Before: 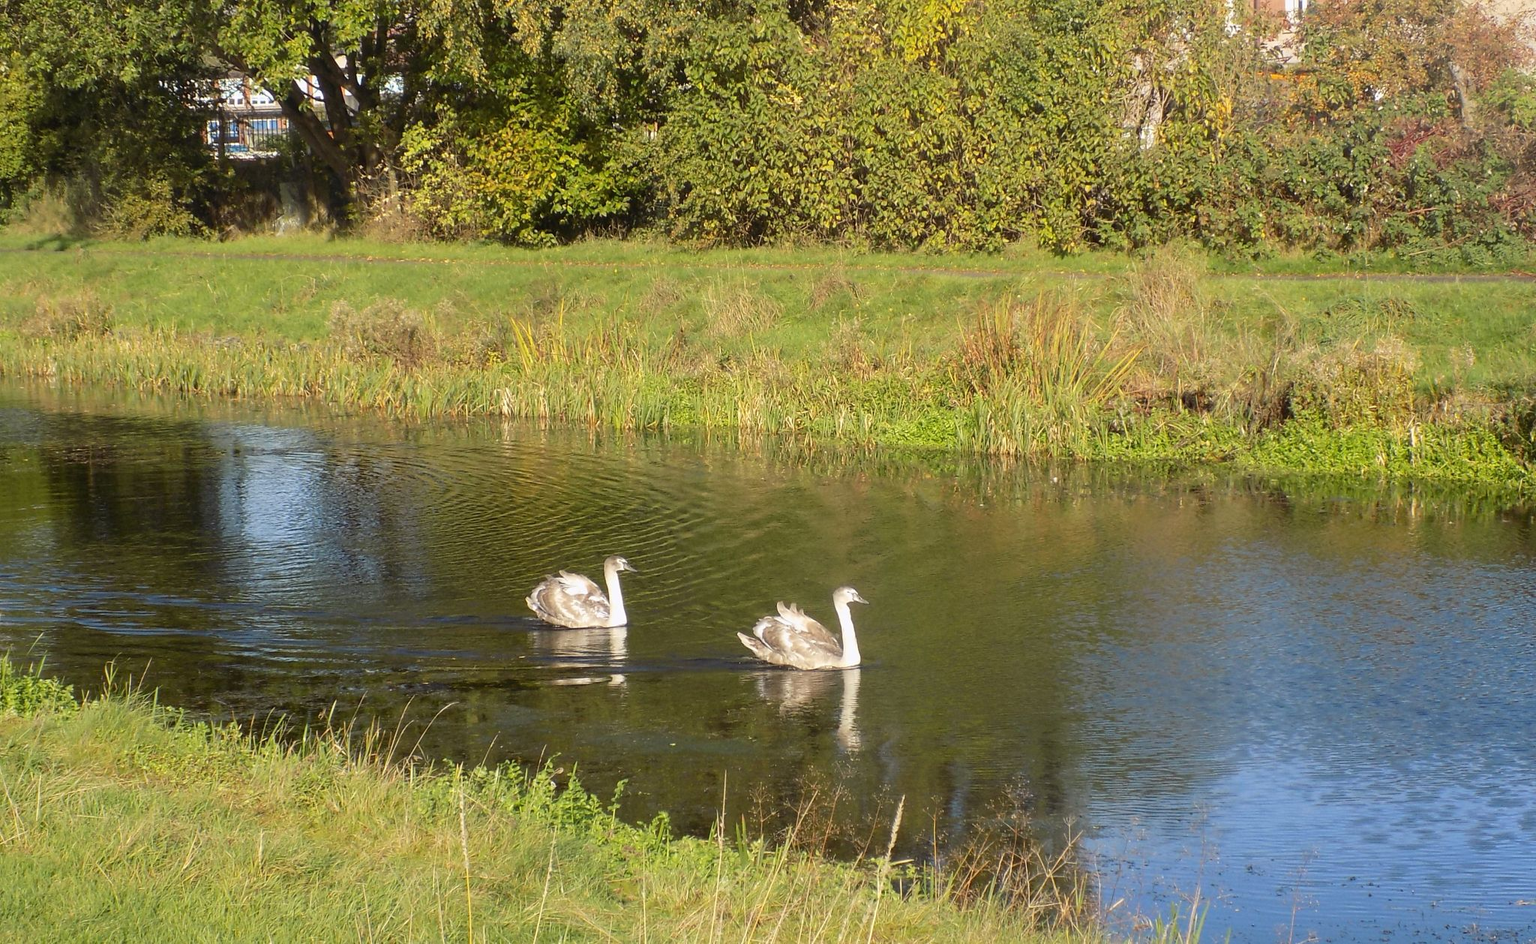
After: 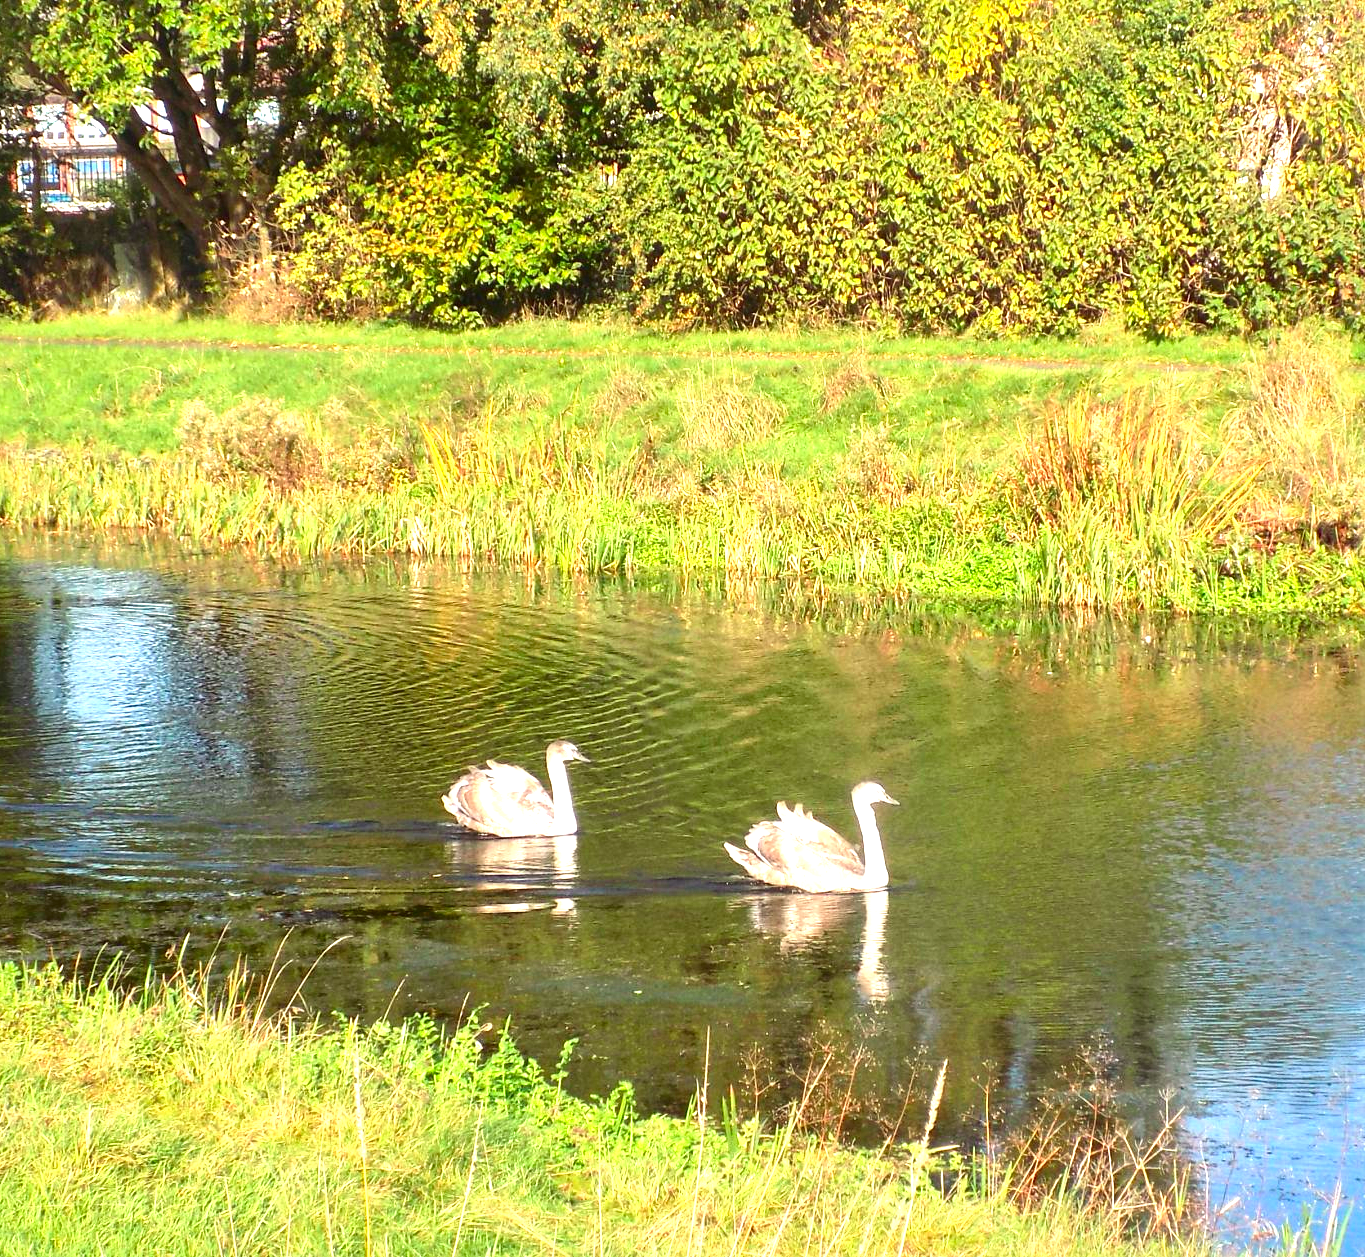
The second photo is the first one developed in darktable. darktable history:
crop and rotate: left 12.673%, right 20.66%
local contrast: mode bilateral grid, contrast 25, coarseness 60, detail 151%, midtone range 0.2
exposure: black level correction 0, exposure 1.1 EV, compensate exposure bias true, compensate highlight preservation false
color contrast: green-magenta contrast 1.73, blue-yellow contrast 1.15
